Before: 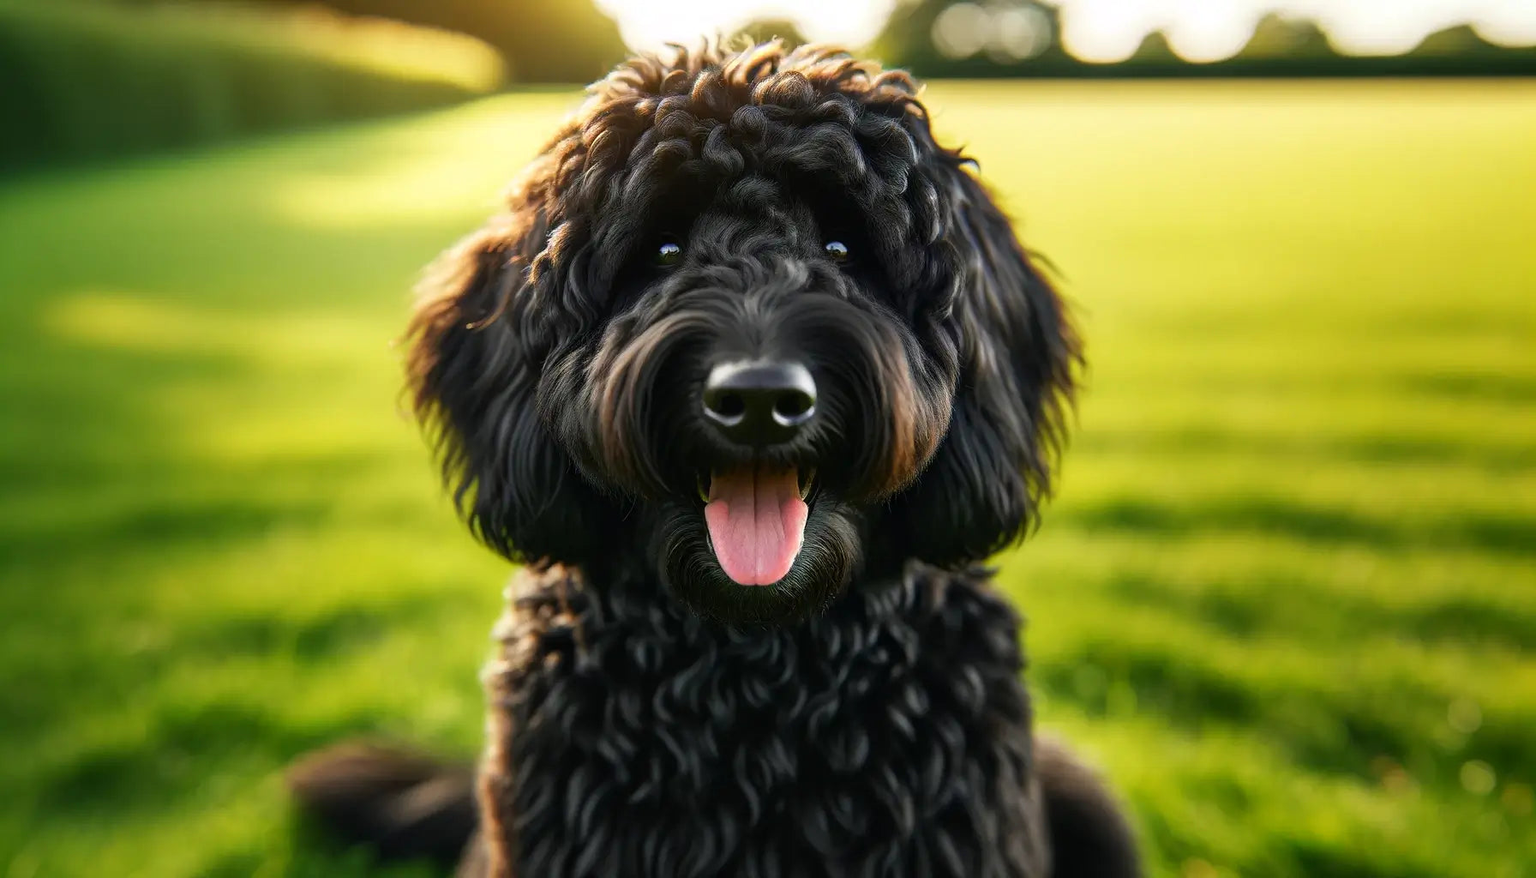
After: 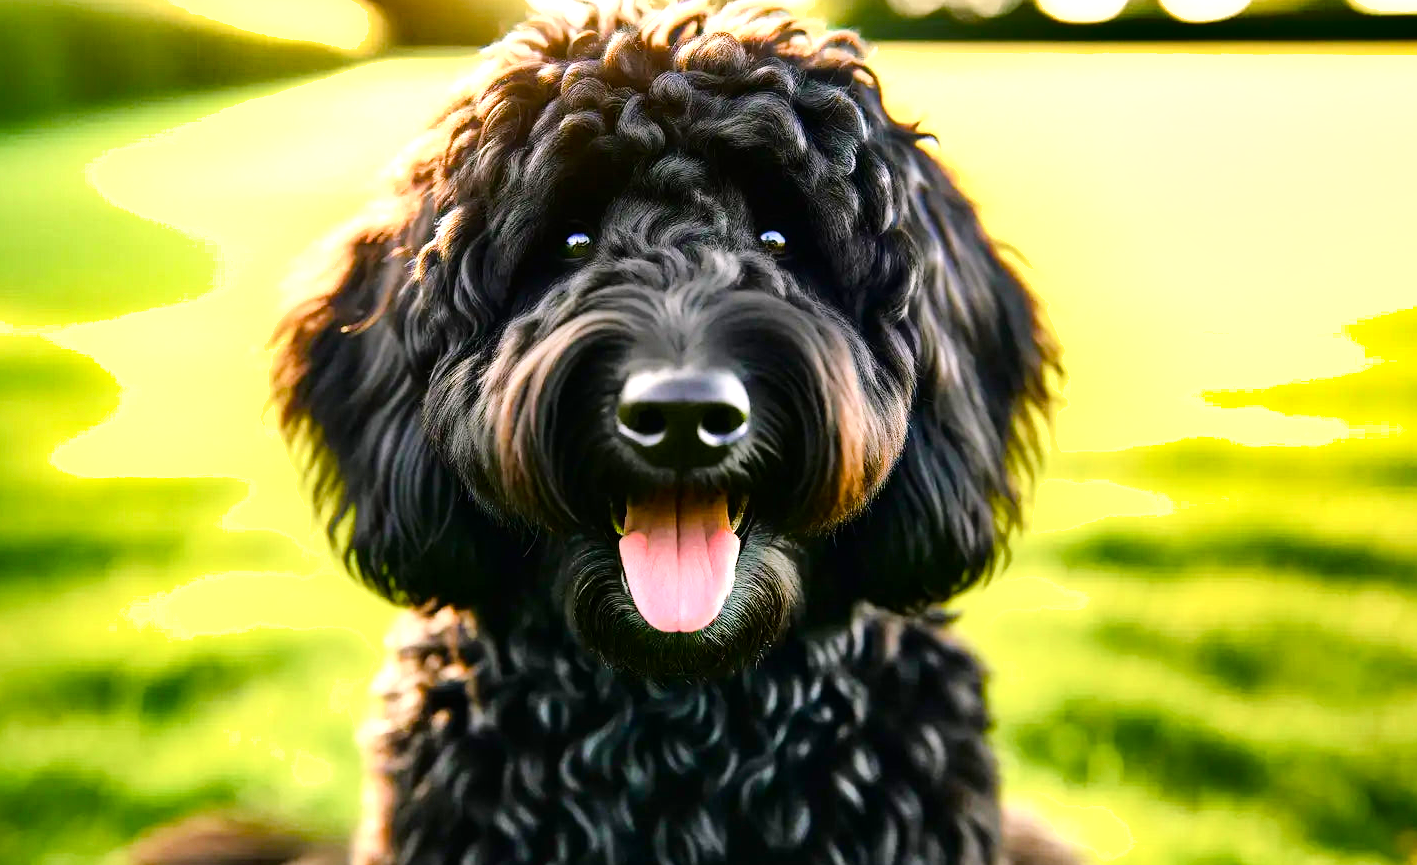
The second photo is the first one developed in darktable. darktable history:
exposure: exposure 0.566 EV, compensate exposure bias true, compensate highlight preservation false
crop: left 11.365%, top 5.01%, right 9.556%, bottom 10.441%
tone curve: curves: ch0 [(0, 0) (0.004, 0.001) (0.133, 0.112) (0.325, 0.362) (0.832, 0.893) (1, 1)], color space Lab, independent channels, preserve colors none
shadows and highlights: low approximation 0.01, soften with gaussian
color balance rgb: highlights gain › chroma 1.542%, highlights gain › hue 311.14°, perceptual saturation grading › global saturation -0.1%, perceptual saturation grading › highlights -16.792%, perceptual saturation grading › mid-tones 33.359%, perceptual saturation grading › shadows 50.562%, global vibrance 20%
tone equalizer: -8 EV -0.44 EV, -7 EV -0.416 EV, -6 EV -0.321 EV, -5 EV -0.239 EV, -3 EV 0.23 EV, -2 EV 0.317 EV, -1 EV 0.374 EV, +0 EV 0.4 EV
